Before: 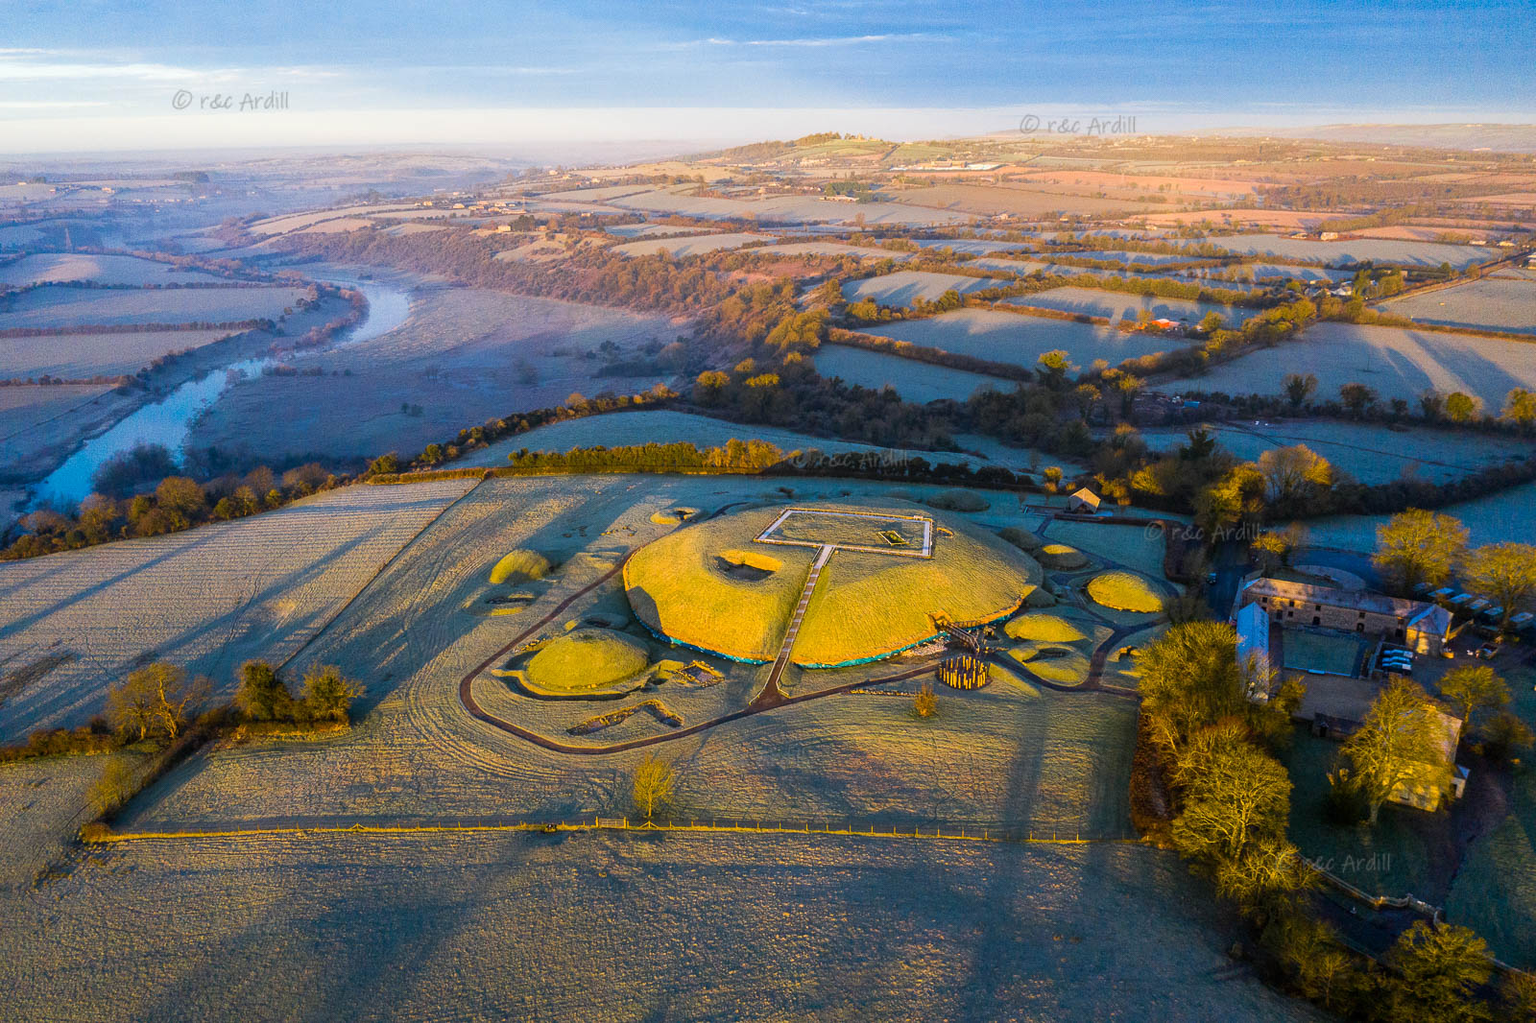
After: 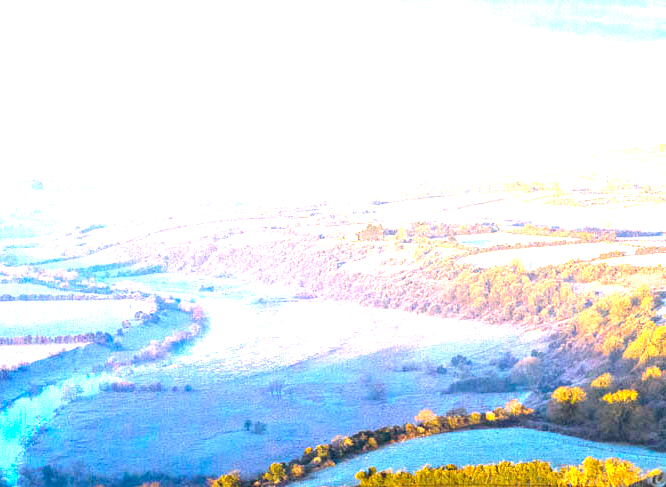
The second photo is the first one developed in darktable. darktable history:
haze removal: compatibility mode true, adaptive false
exposure: black level correction 0, exposure 0.694 EV, compensate exposure bias true, compensate highlight preservation false
crop and rotate: left 10.885%, top 0.072%, right 47.472%, bottom 54.153%
